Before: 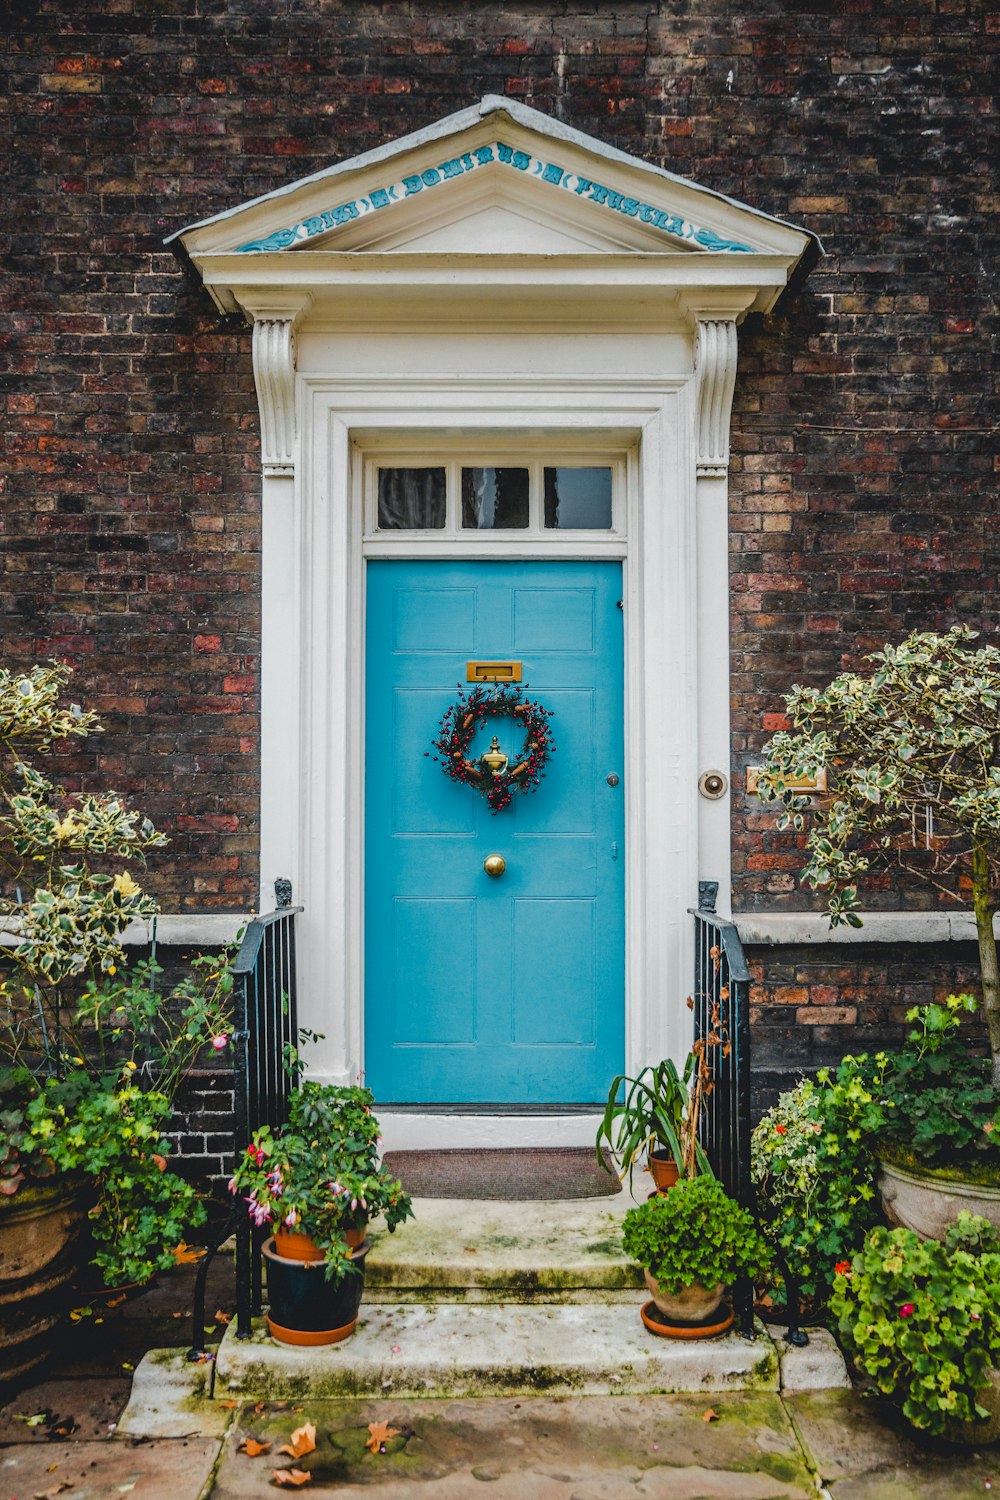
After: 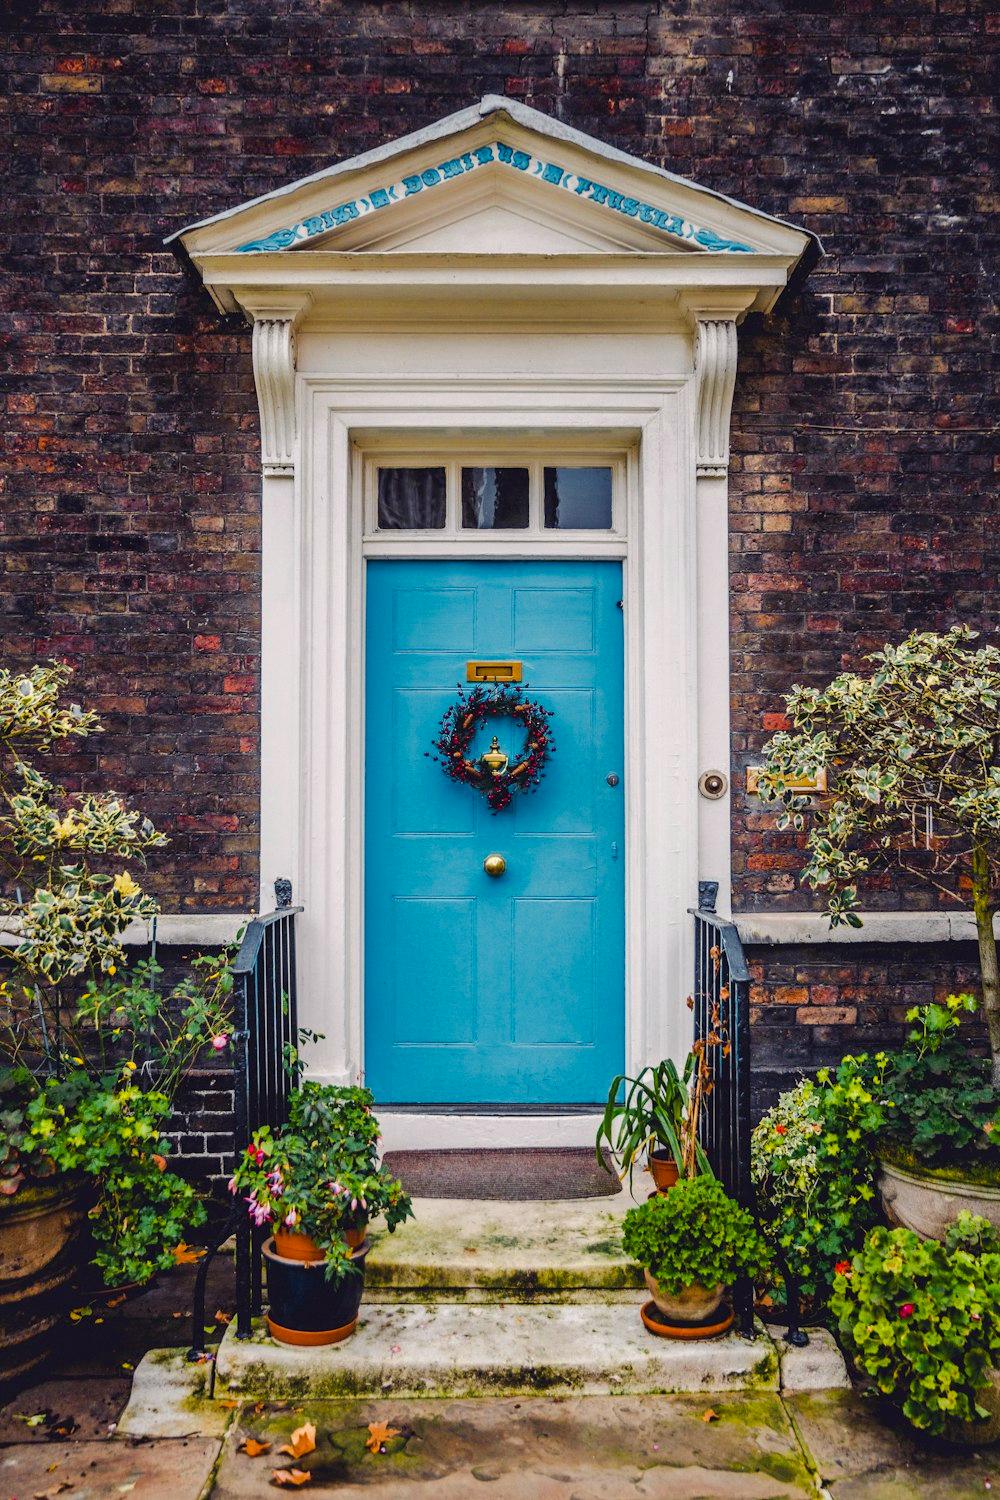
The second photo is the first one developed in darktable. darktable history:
color balance rgb: shadows lift › luminance -21.421%, shadows lift › chroma 9.069%, shadows lift › hue 282.34°, highlights gain › chroma 0.906%, highlights gain › hue 24.15°, perceptual saturation grading › global saturation 19.746%
local contrast: mode bilateral grid, contrast 21, coarseness 50, detail 119%, midtone range 0.2
